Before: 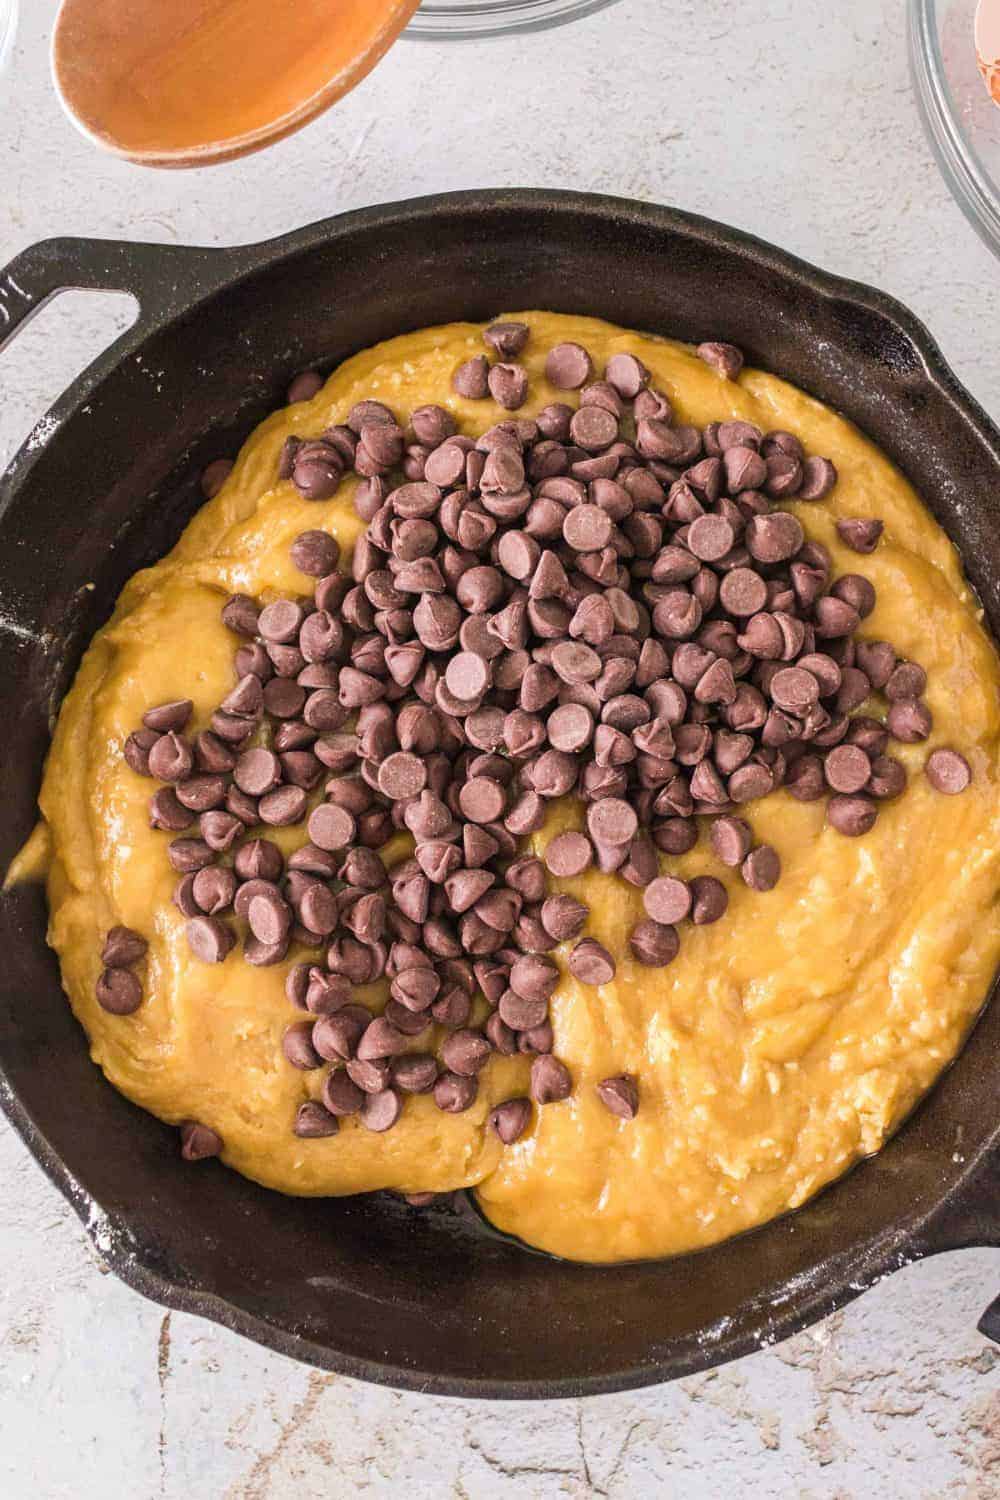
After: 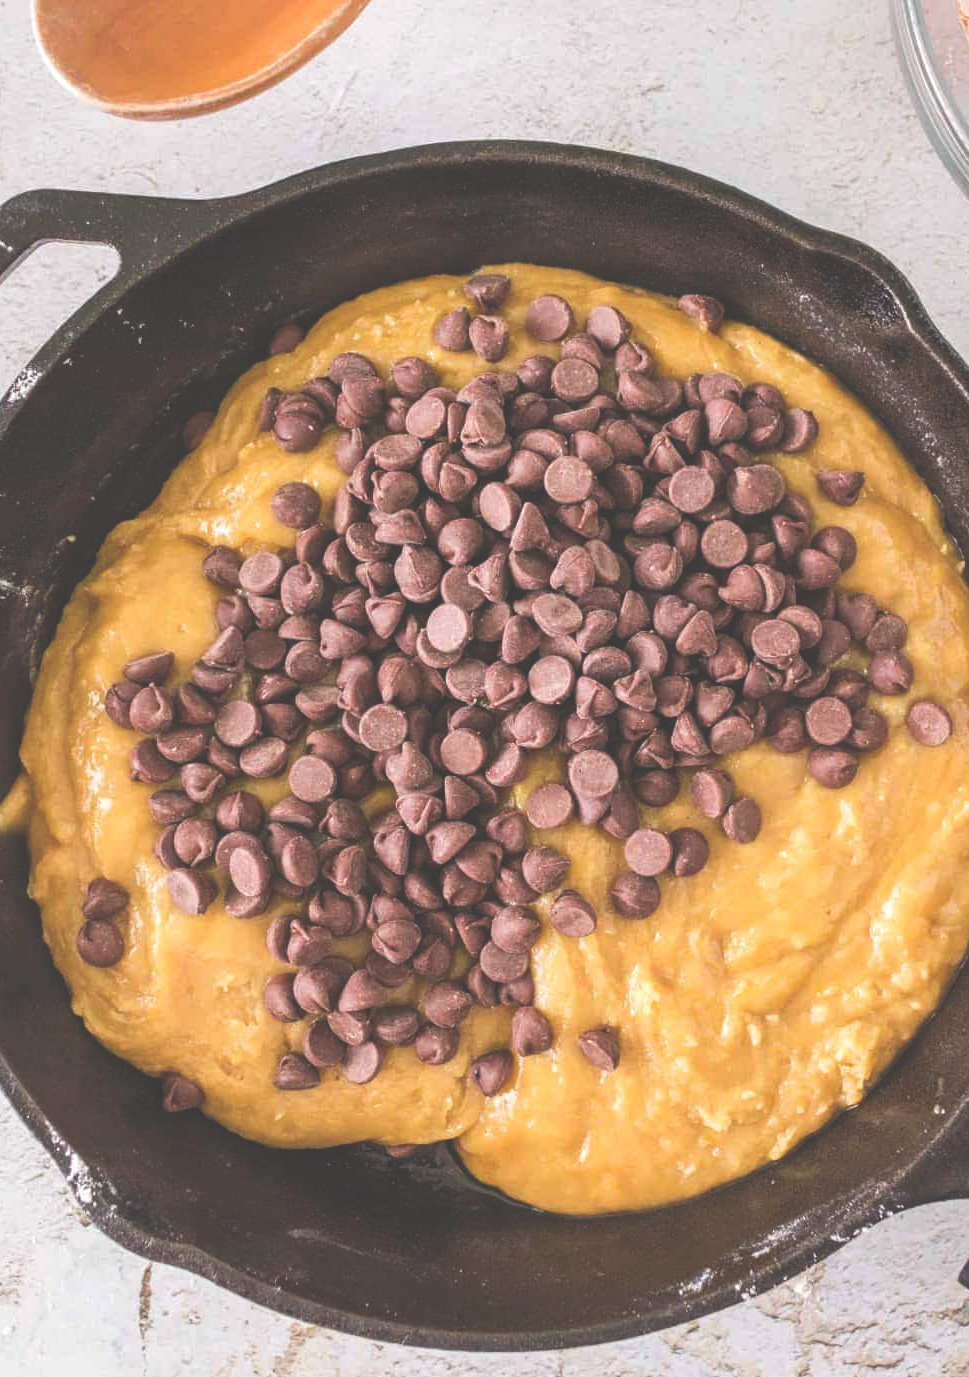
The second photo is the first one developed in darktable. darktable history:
crop: left 1.964%, top 3.251%, right 1.122%, bottom 4.933%
exposure: black level correction -0.041, exposure 0.064 EV, compensate highlight preservation false
